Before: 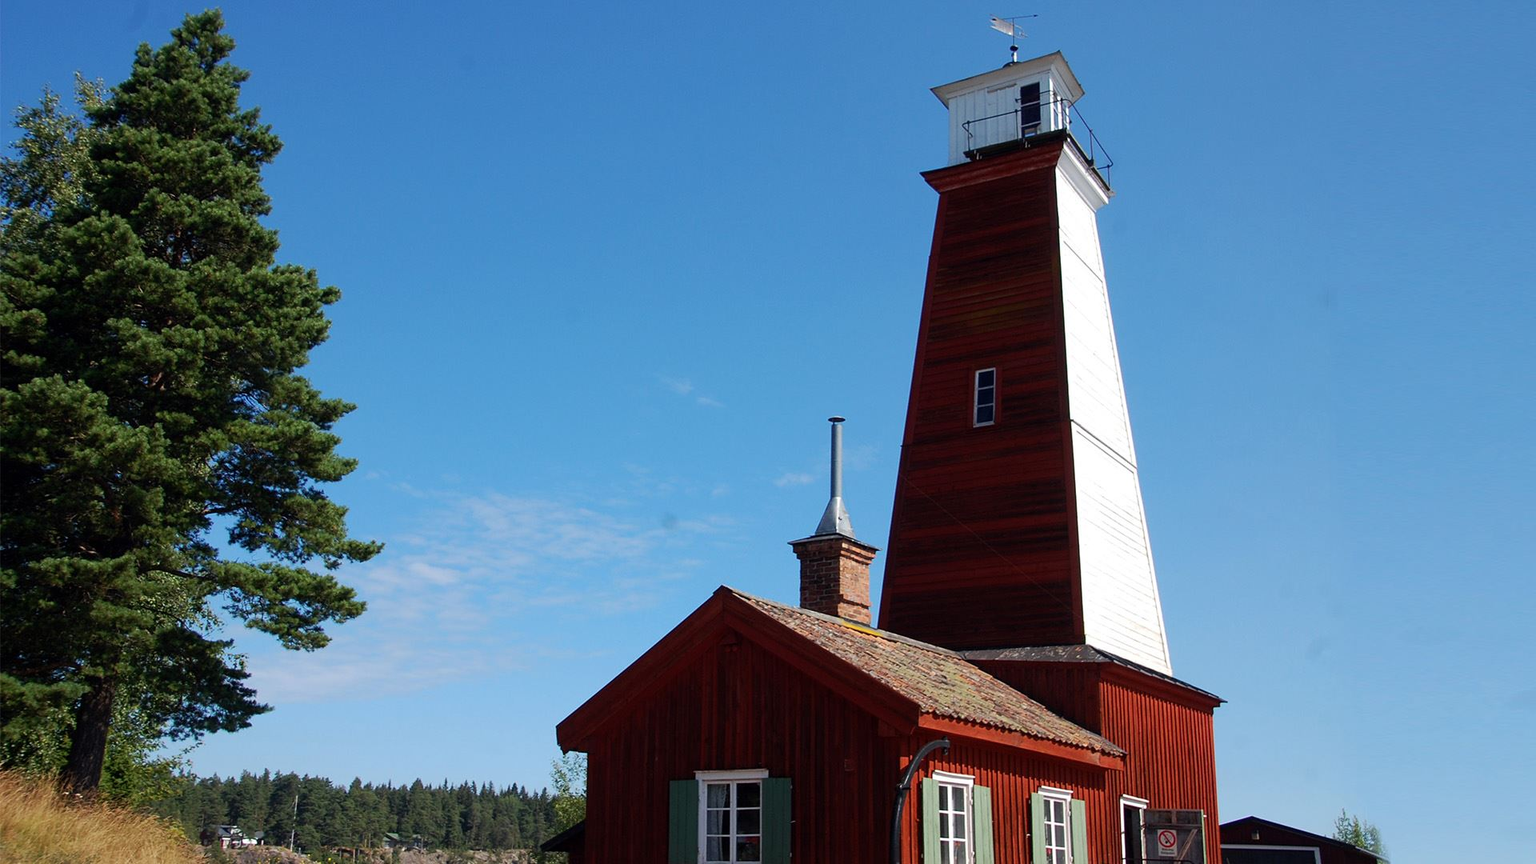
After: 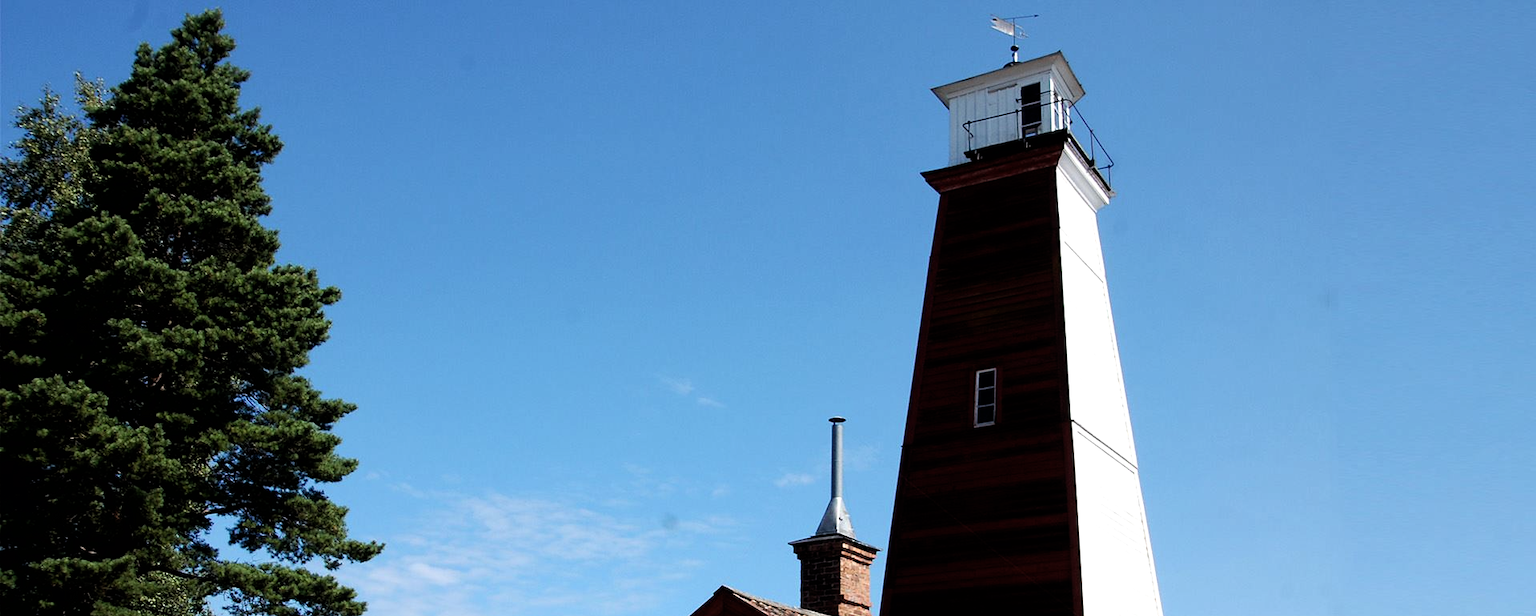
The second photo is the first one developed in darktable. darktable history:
crop: right 0%, bottom 28.65%
filmic rgb: black relative exposure -8.29 EV, white relative exposure 2.2 EV, target white luminance 99.93%, hardness 7.17, latitude 75.29%, contrast 1.316, highlights saturation mix -1.68%, shadows ↔ highlights balance 30.42%
